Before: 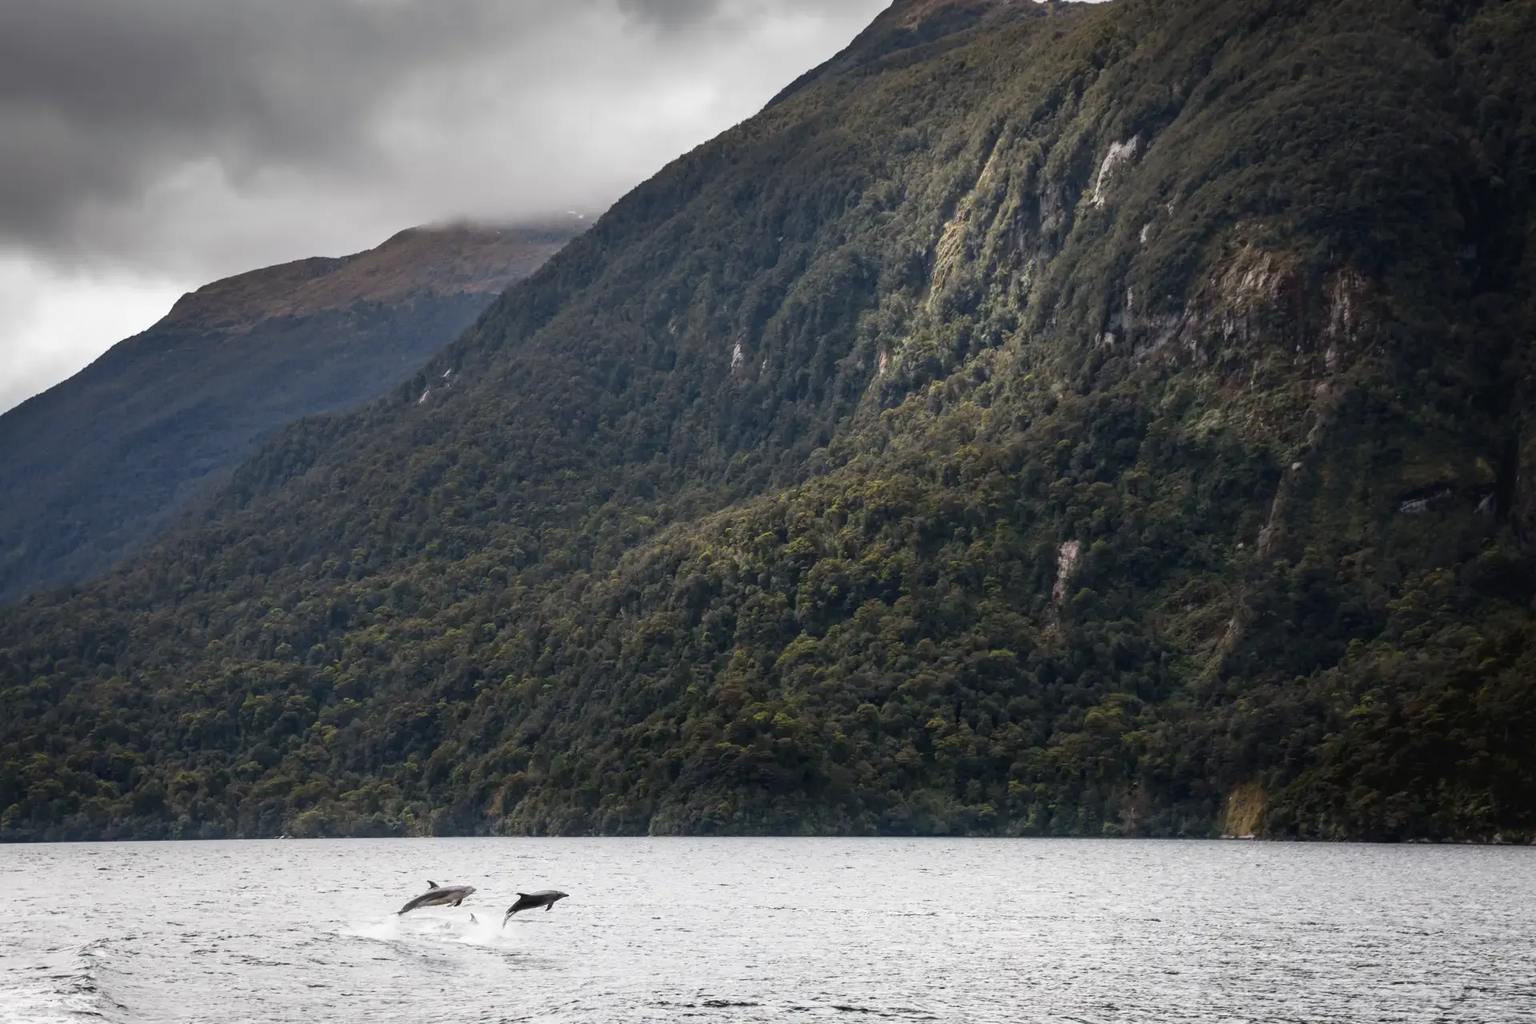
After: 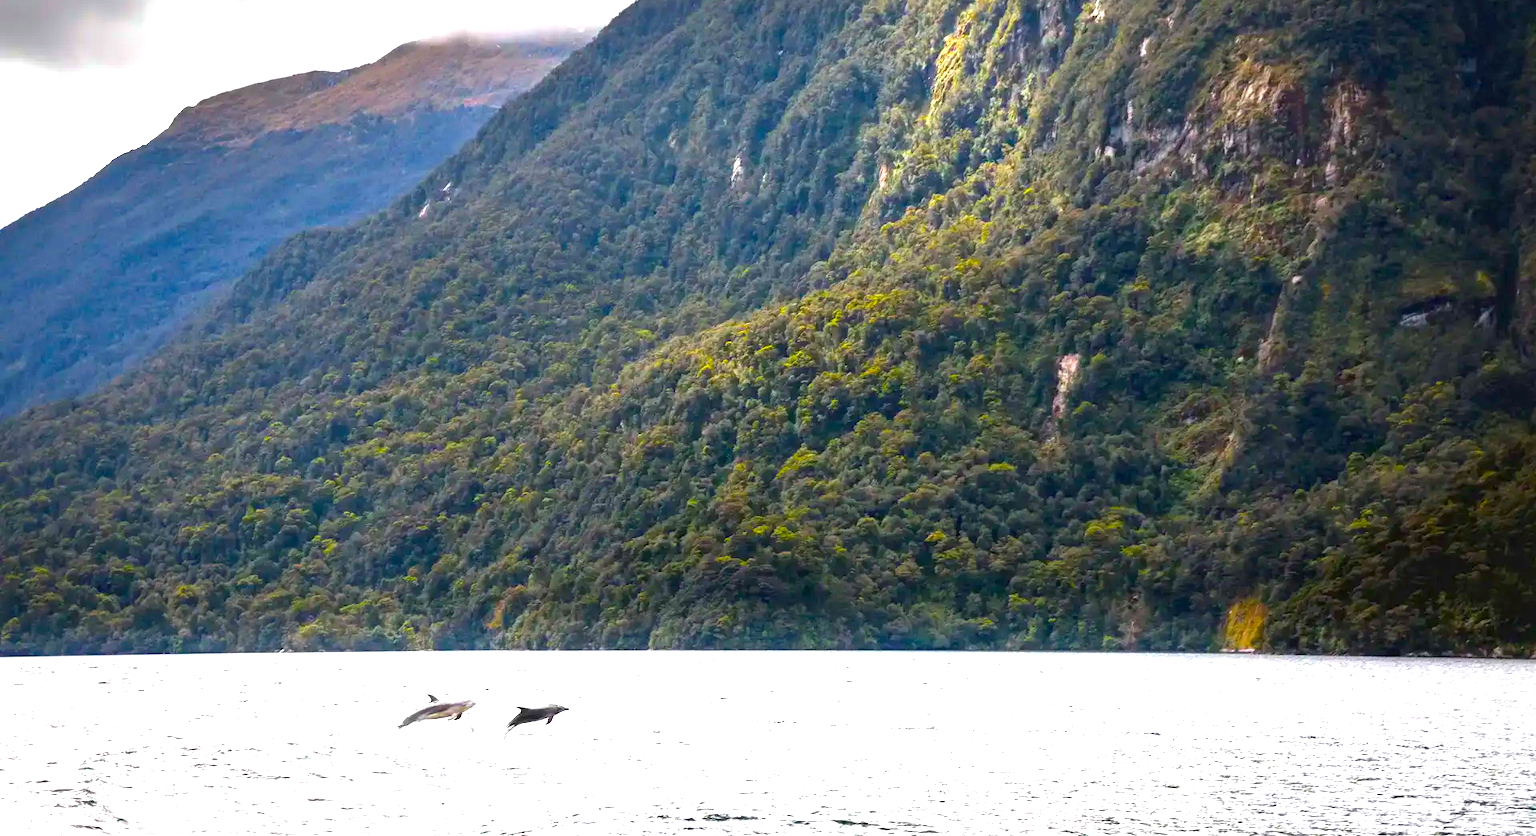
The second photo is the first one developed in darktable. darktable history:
crop and rotate: top 18.226%
exposure: black level correction 0.001, exposure 1.398 EV, compensate exposure bias true, compensate highlight preservation false
color balance rgb: perceptual saturation grading › global saturation 75.047%, perceptual saturation grading › shadows -28.896%, global vibrance 44.871%
local contrast: mode bilateral grid, contrast 19, coarseness 50, detail 119%, midtone range 0.2
